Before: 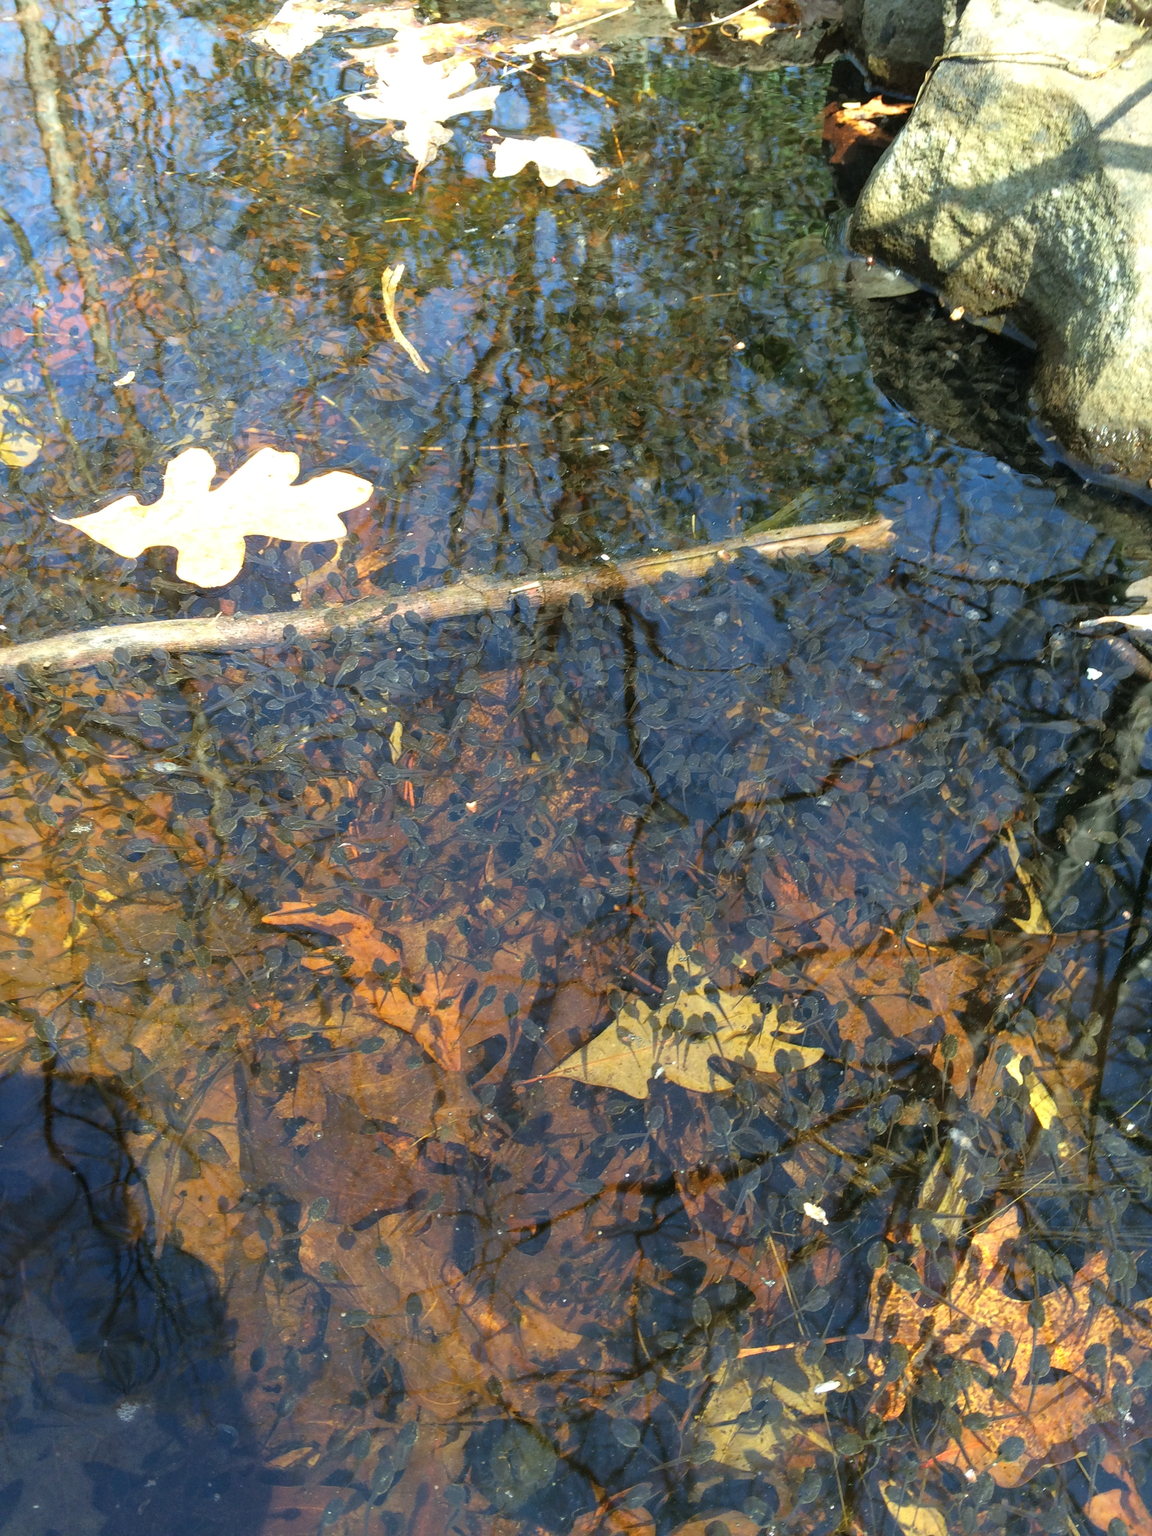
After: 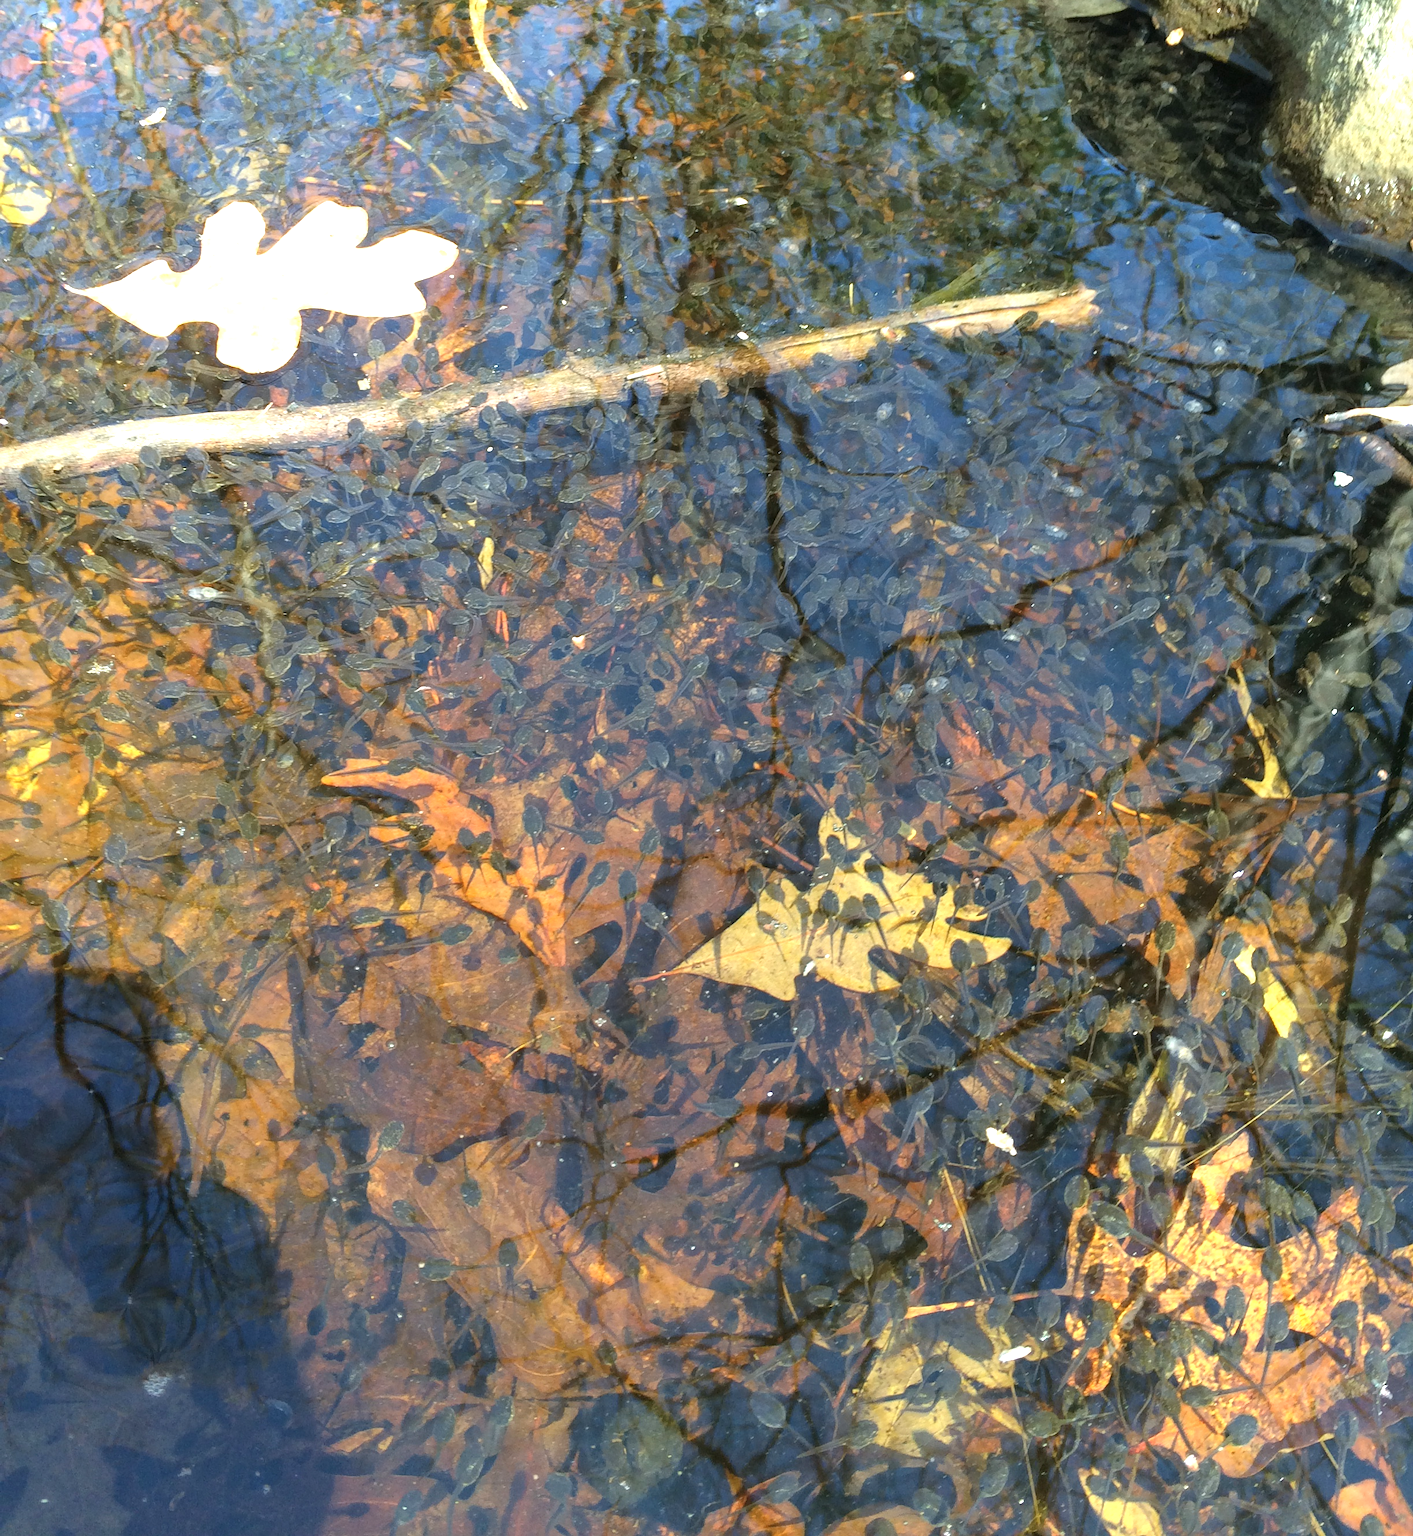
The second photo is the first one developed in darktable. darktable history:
crop and rotate: top 18.5%
exposure: exposure 0.56 EV, compensate highlight preservation false
